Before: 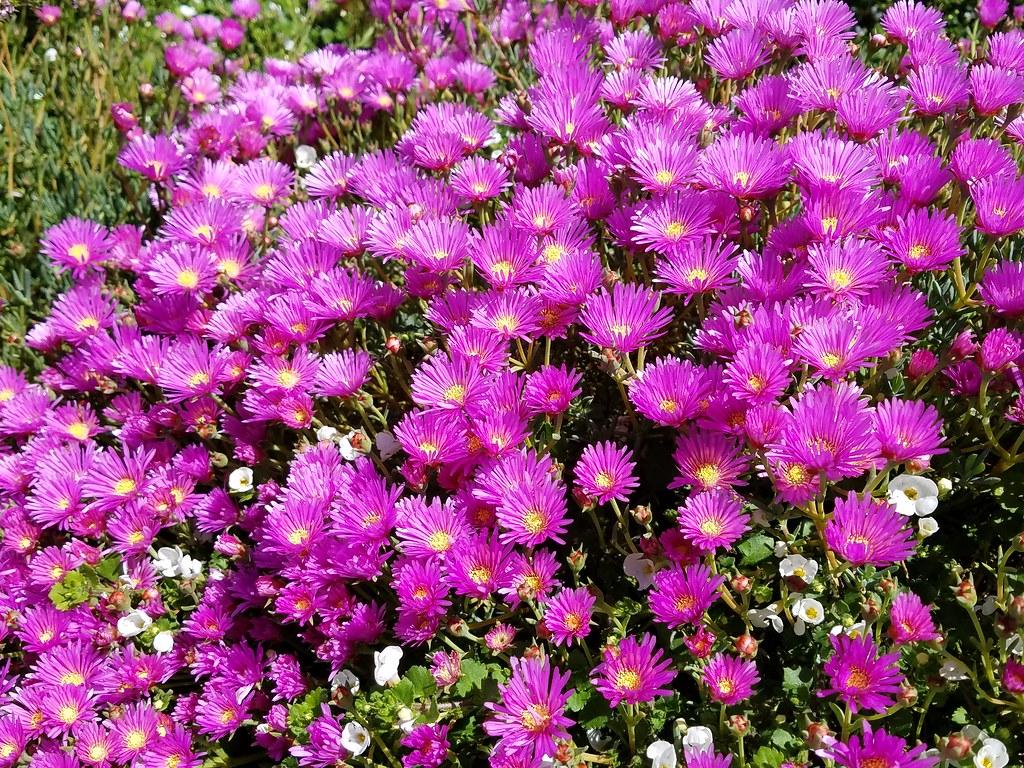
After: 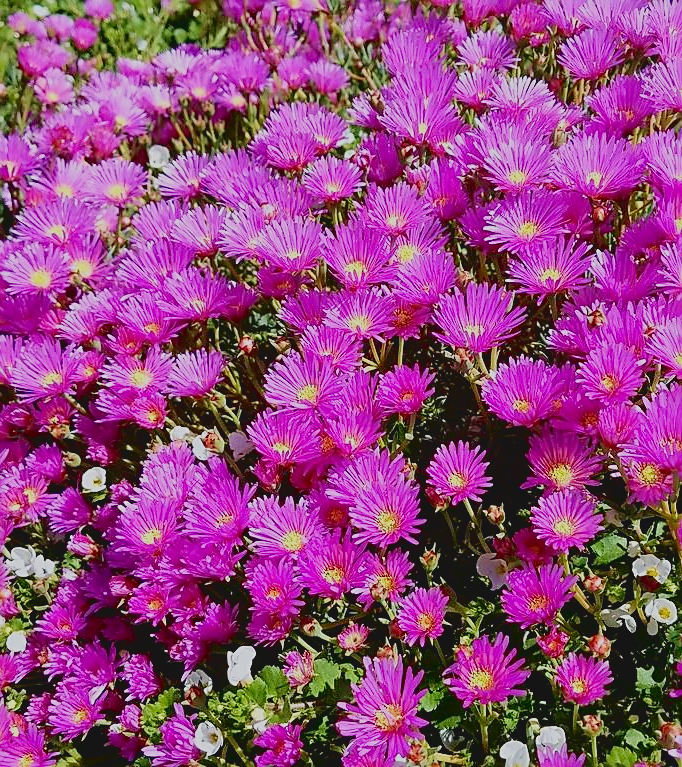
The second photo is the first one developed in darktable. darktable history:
sharpen: amount 0.6
filmic rgb: black relative exposure -16 EV, white relative exposure 6.12 EV, hardness 5.22
color balance: mode lift, gamma, gain (sRGB), lift [0.97, 1, 1, 1], gamma [1.03, 1, 1, 1]
velvia: on, module defaults
tone curve: curves: ch0 [(0, 0.068) (1, 0.961)], color space Lab, linked channels, preserve colors none
crop and rotate: left 14.385%, right 18.948%
white balance: red 0.982, blue 1.018
